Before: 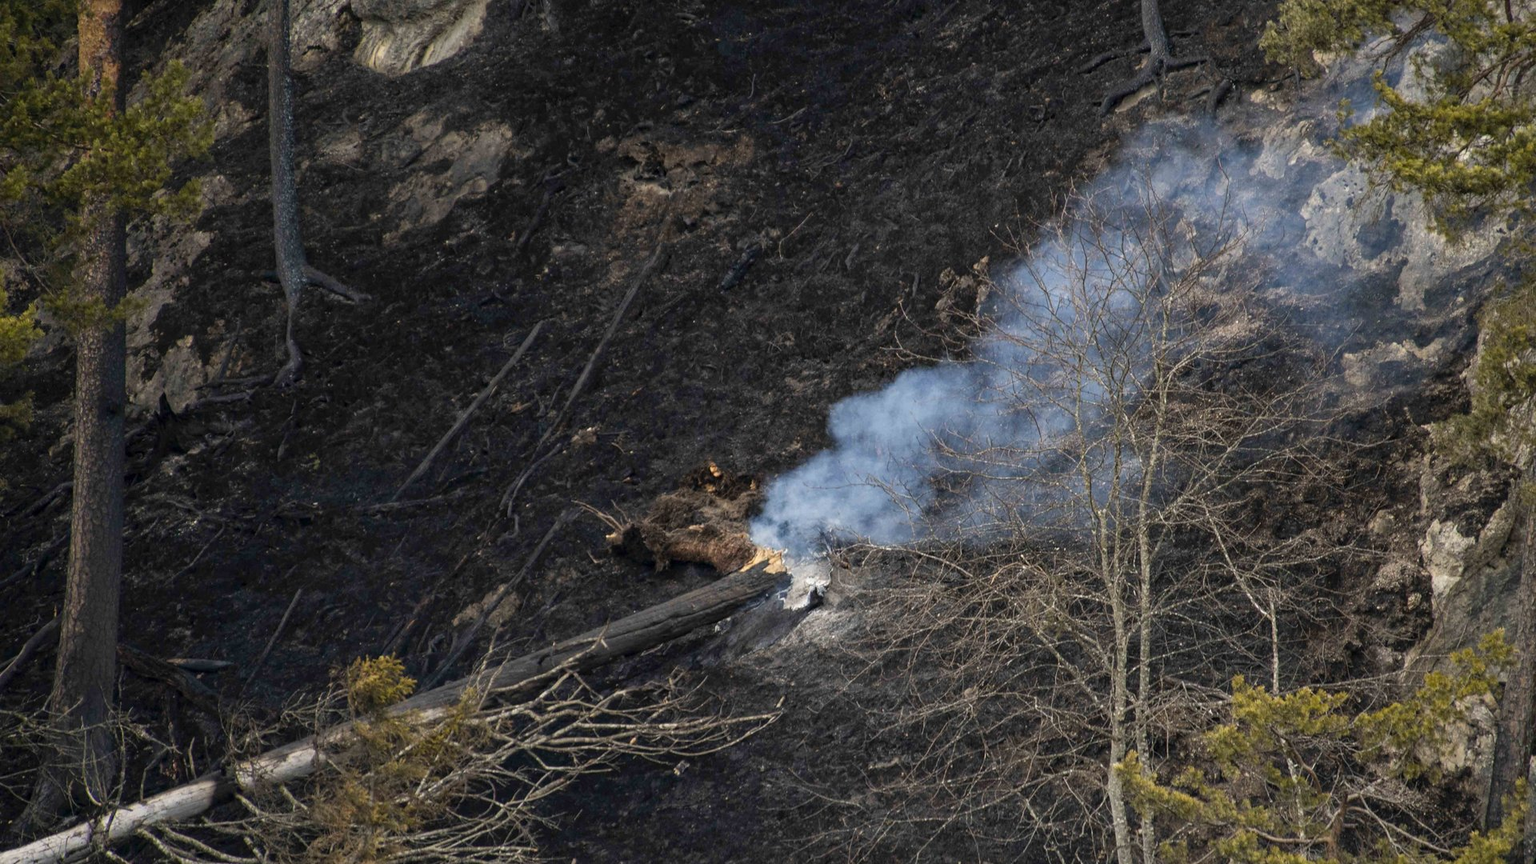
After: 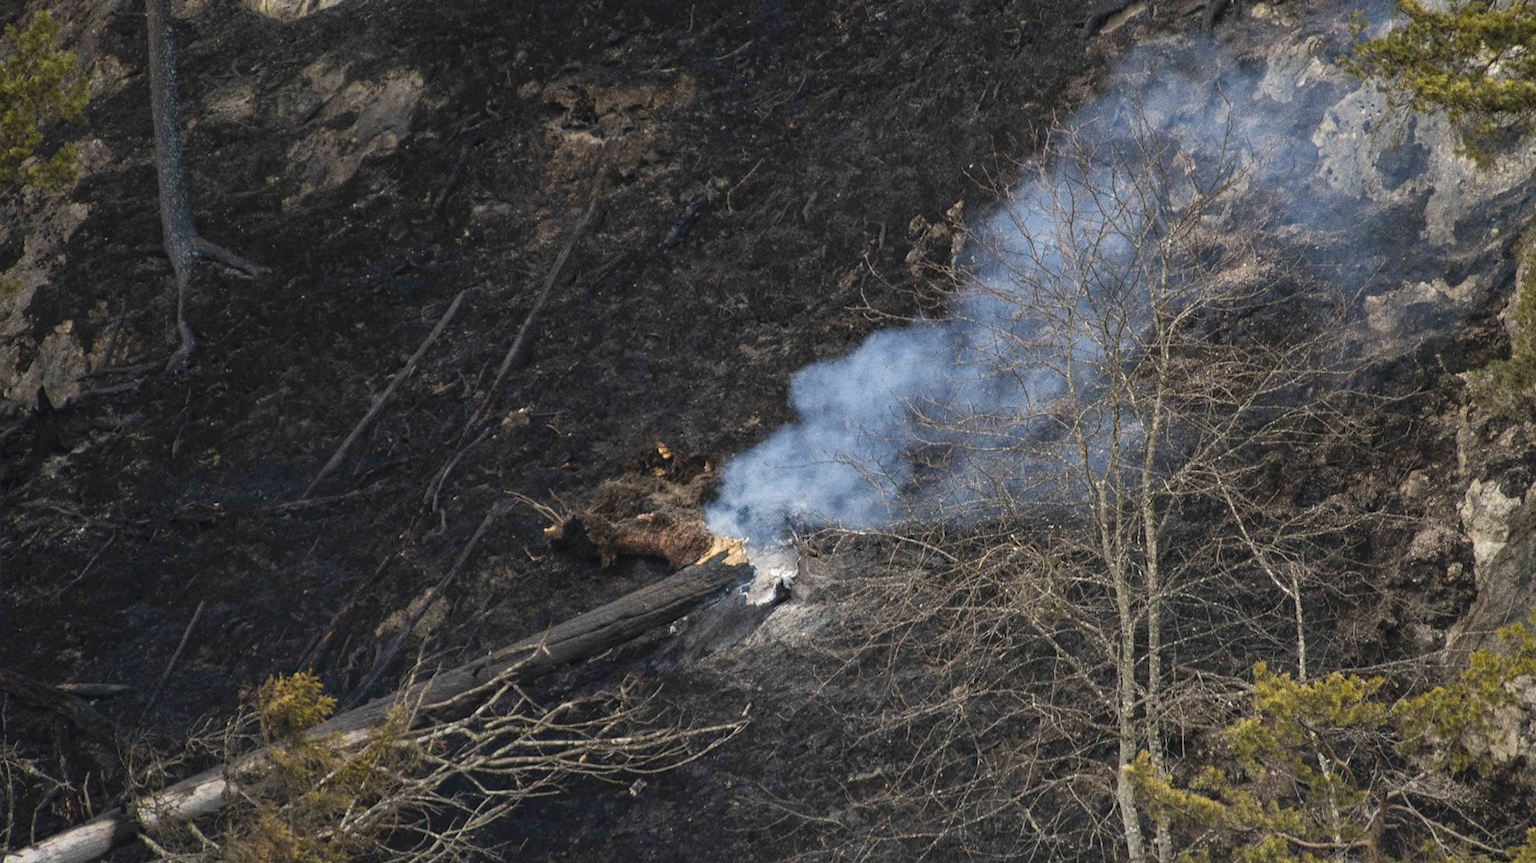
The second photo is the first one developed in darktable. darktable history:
grain: coarseness 0.09 ISO
exposure: black level correction -0.005, exposure 0.054 EV, compensate highlight preservation false
crop and rotate: angle 1.96°, left 5.673%, top 5.673%
